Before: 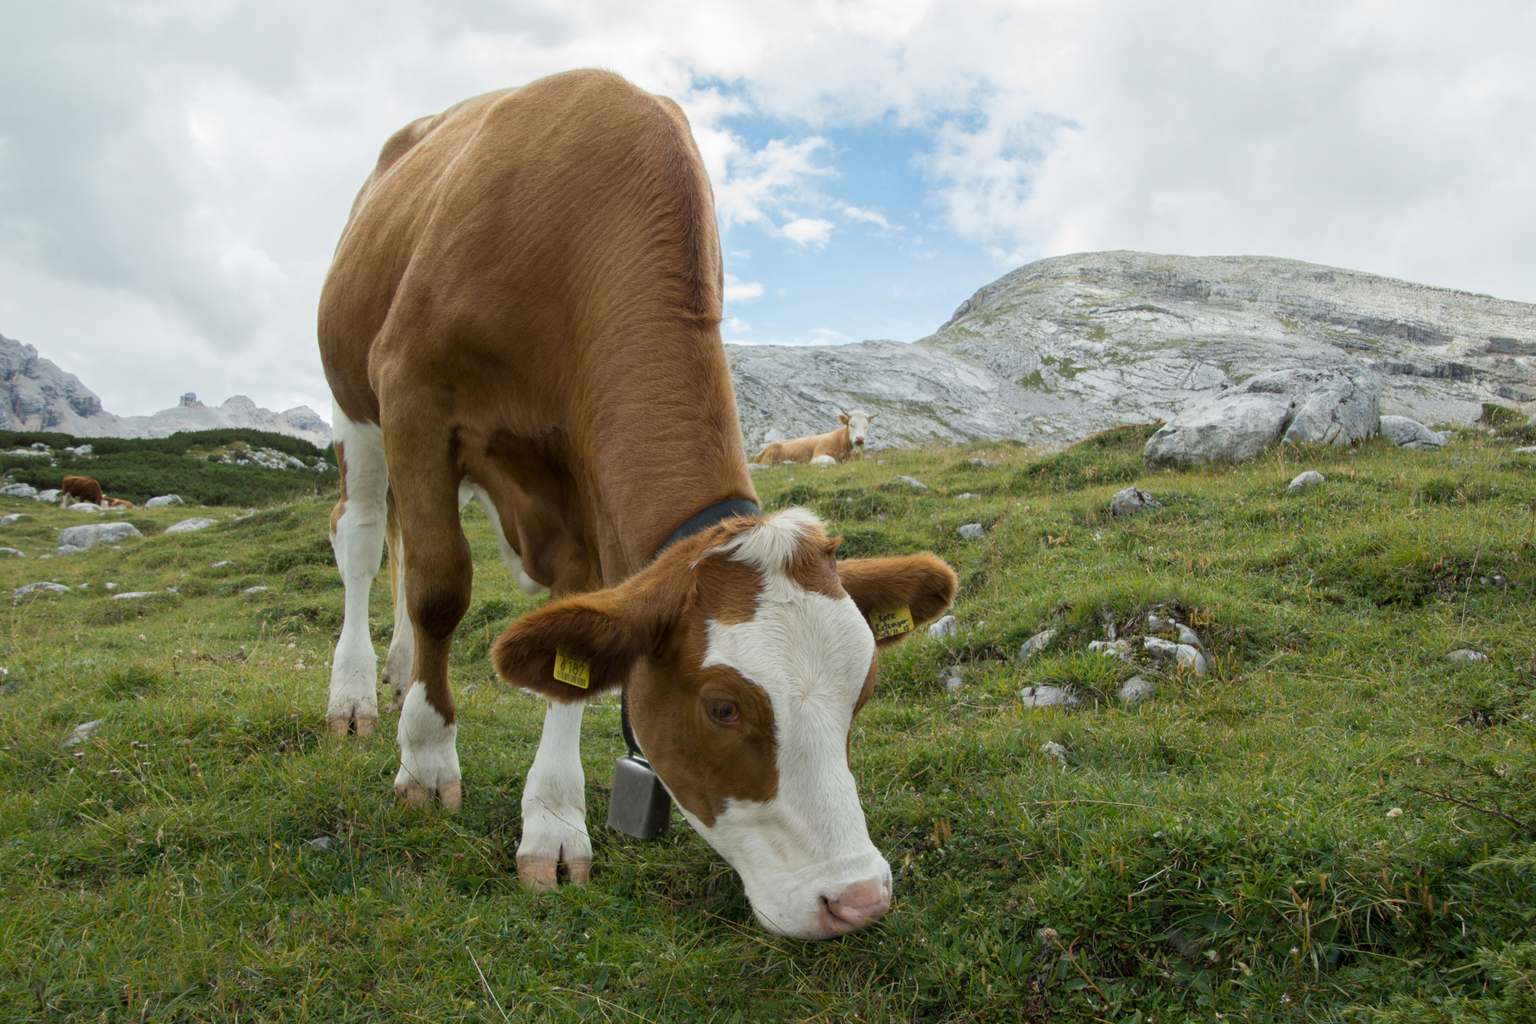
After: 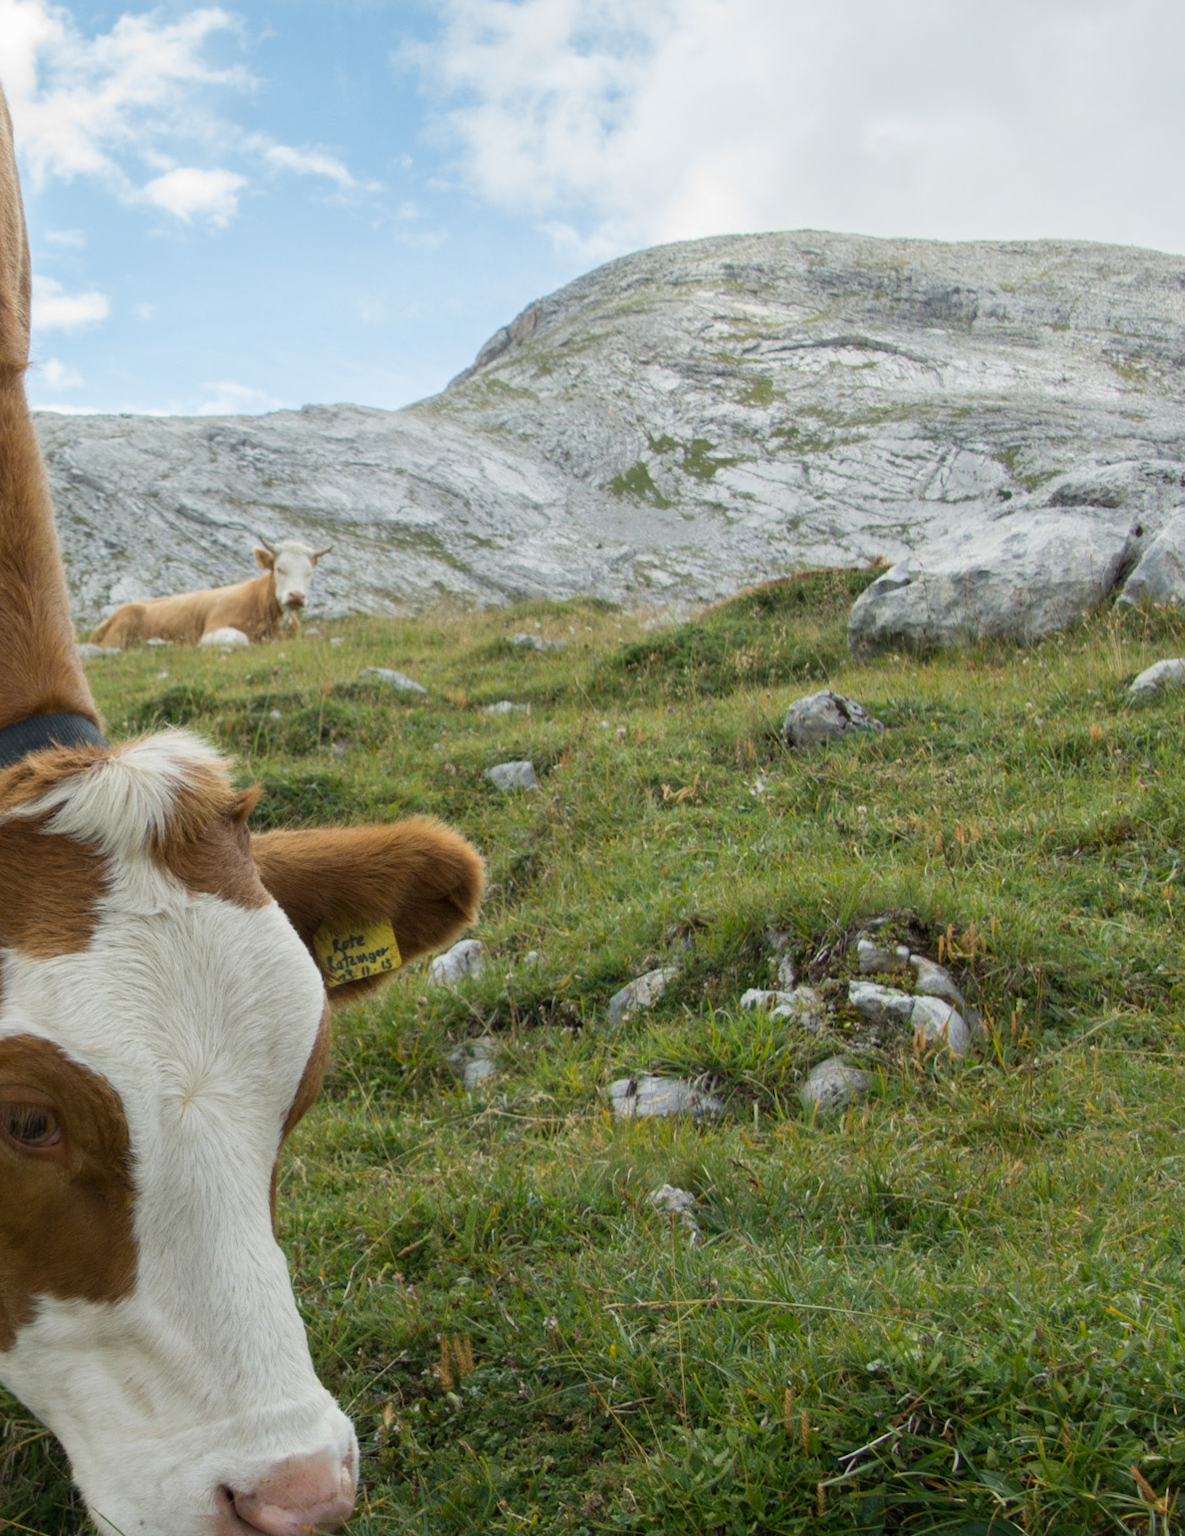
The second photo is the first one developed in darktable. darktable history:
crop: left 46.082%, top 12.947%, right 14.194%, bottom 9.86%
